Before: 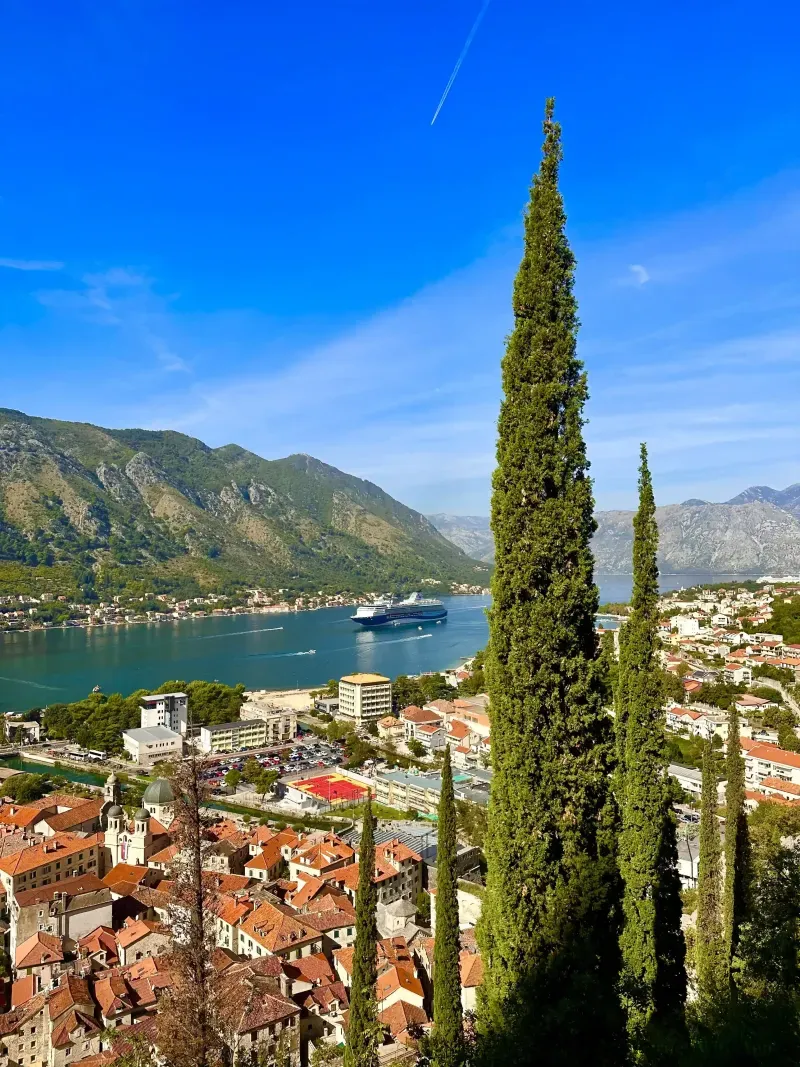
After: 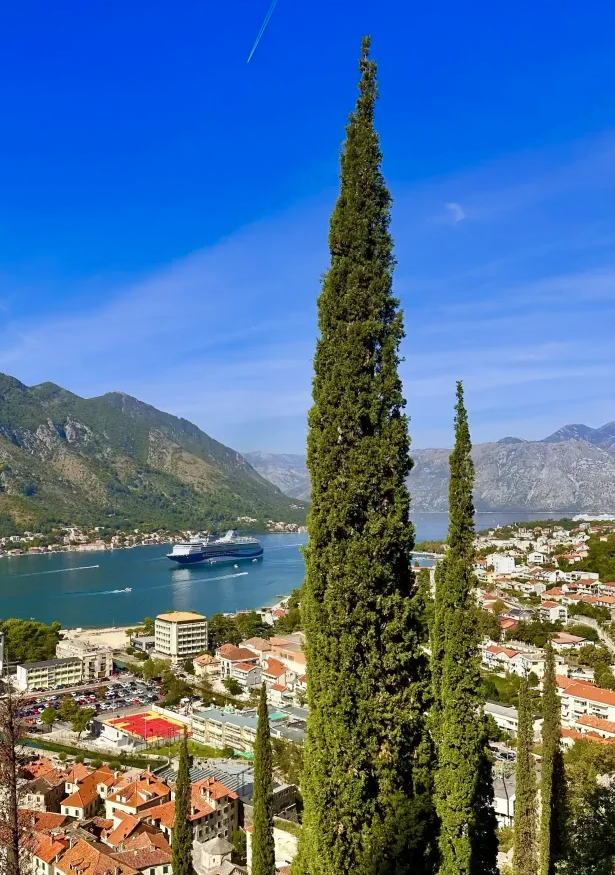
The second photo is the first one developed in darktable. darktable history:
crop: left 23.095%, top 5.827%, bottom 11.854%
graduated density: hue 238.83°, saturation 50%
